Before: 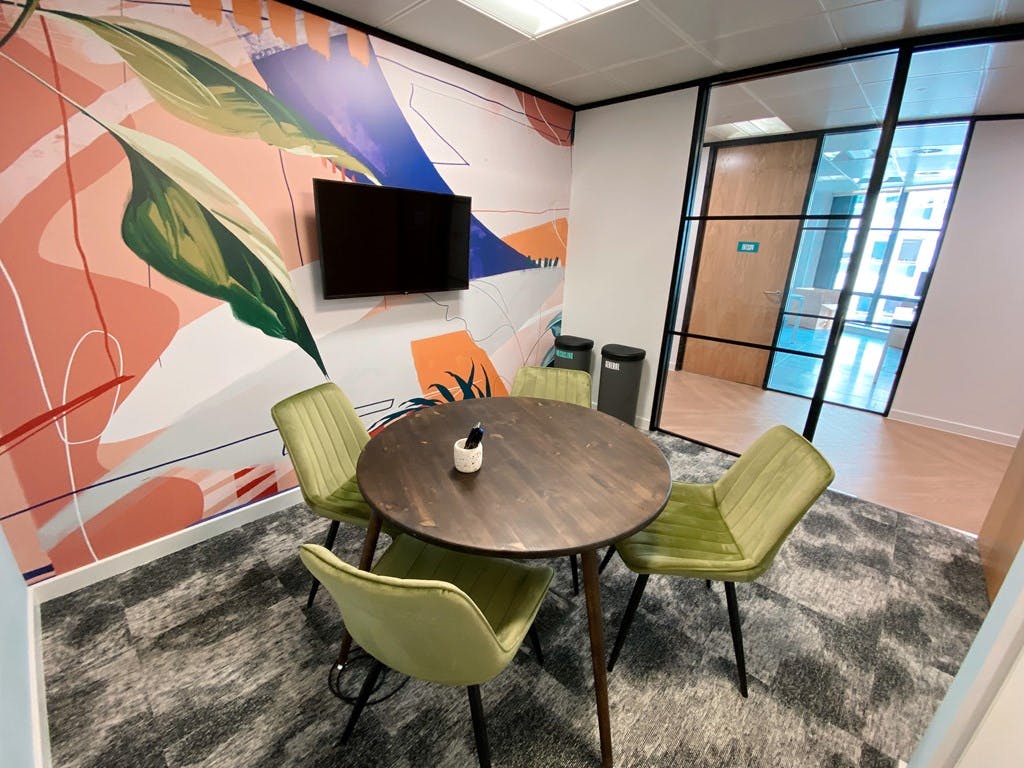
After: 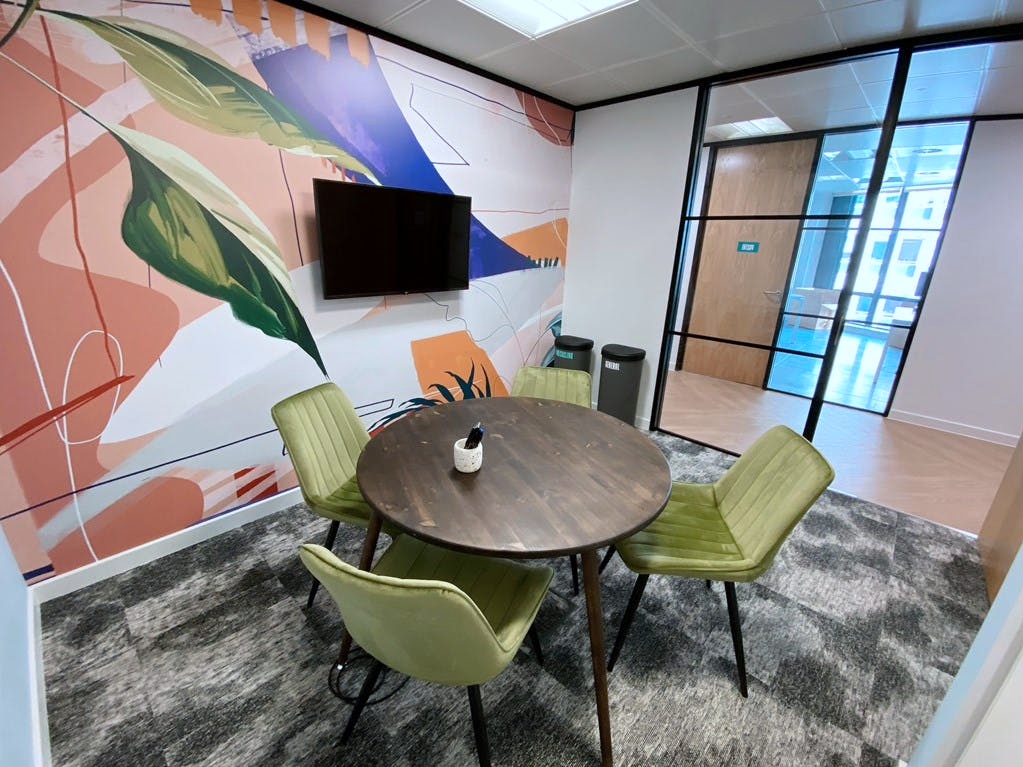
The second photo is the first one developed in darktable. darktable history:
color zones: curves: ch1 [(0, 0.469) (0.001, 0.469) (0.12, 0.446) (0.248, 0.469) (0.5, 0.5) (0.748, 0.5) (0.999, 0.469) (1, 0.469)]
white balance: red 0.924, blue 1.095
